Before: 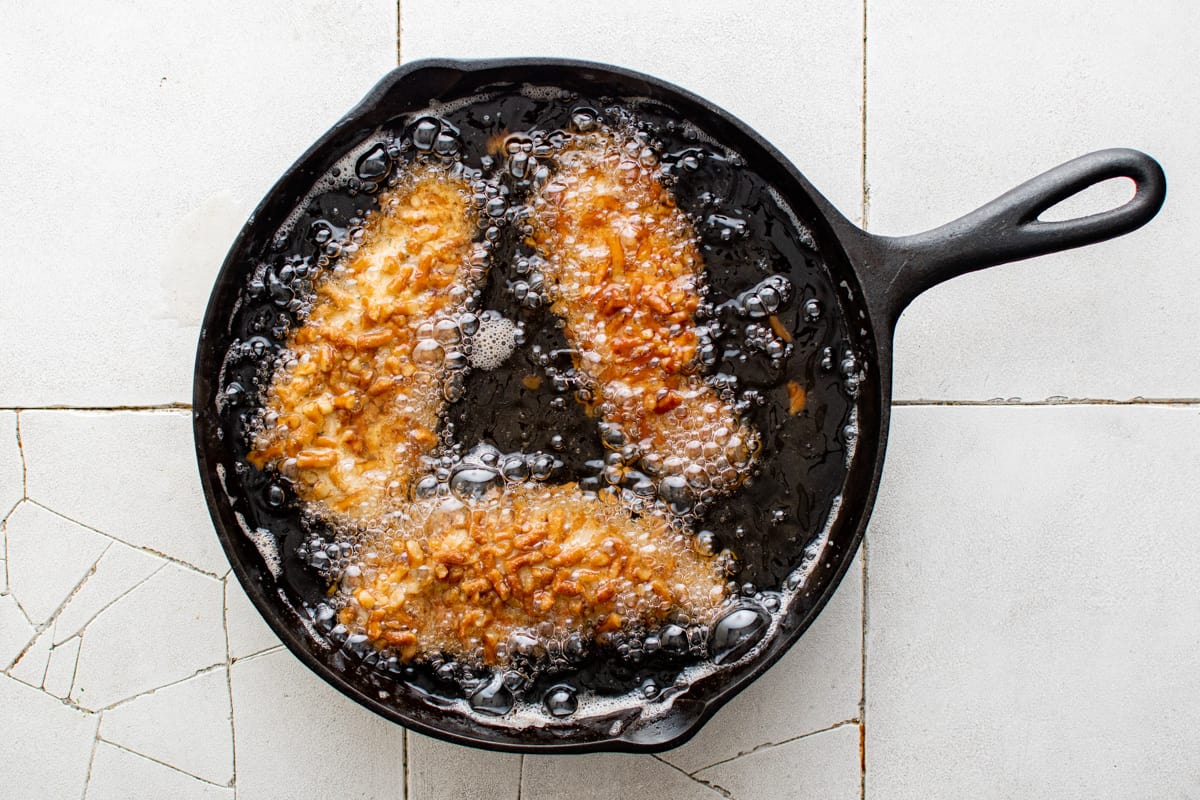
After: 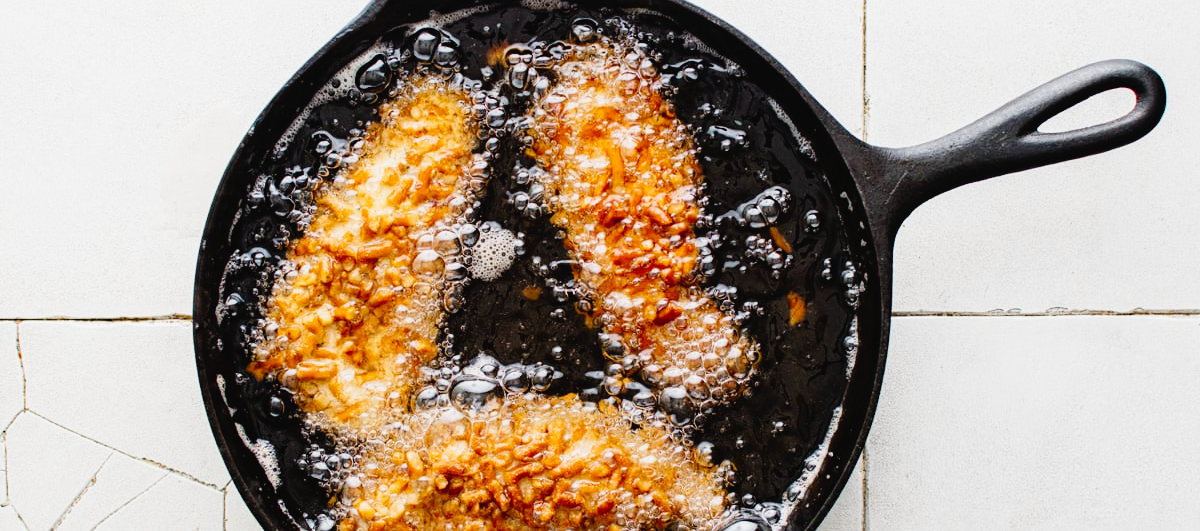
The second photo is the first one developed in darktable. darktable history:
crop: top 11.164%, bottom 22.366%
tone curve: curves: ch0 [(0, 0.023) (0.104, 0.058) (0.21, 0.162) (0.469, 0.524) (0.579, 0.65) (0.725, 0.8) (0.858, 0.903) (1, 0.974)]; ch1 [(0, 0) (0.414, 0.395) (0.447, 0.447) (0.502, 0.501) (0.521, 0.512) (0.57, 0.563) (0.618, 0.61) (0.654, 0.642) (1, 1)]; ch2 [(0, 0) (0.356, 0.408) (0.437, 0.453) (0.492, 0.485) (0.524, 0.508) (0.566, 0.567) (0.595, 0.604) (1, 1)], preserve colors none
